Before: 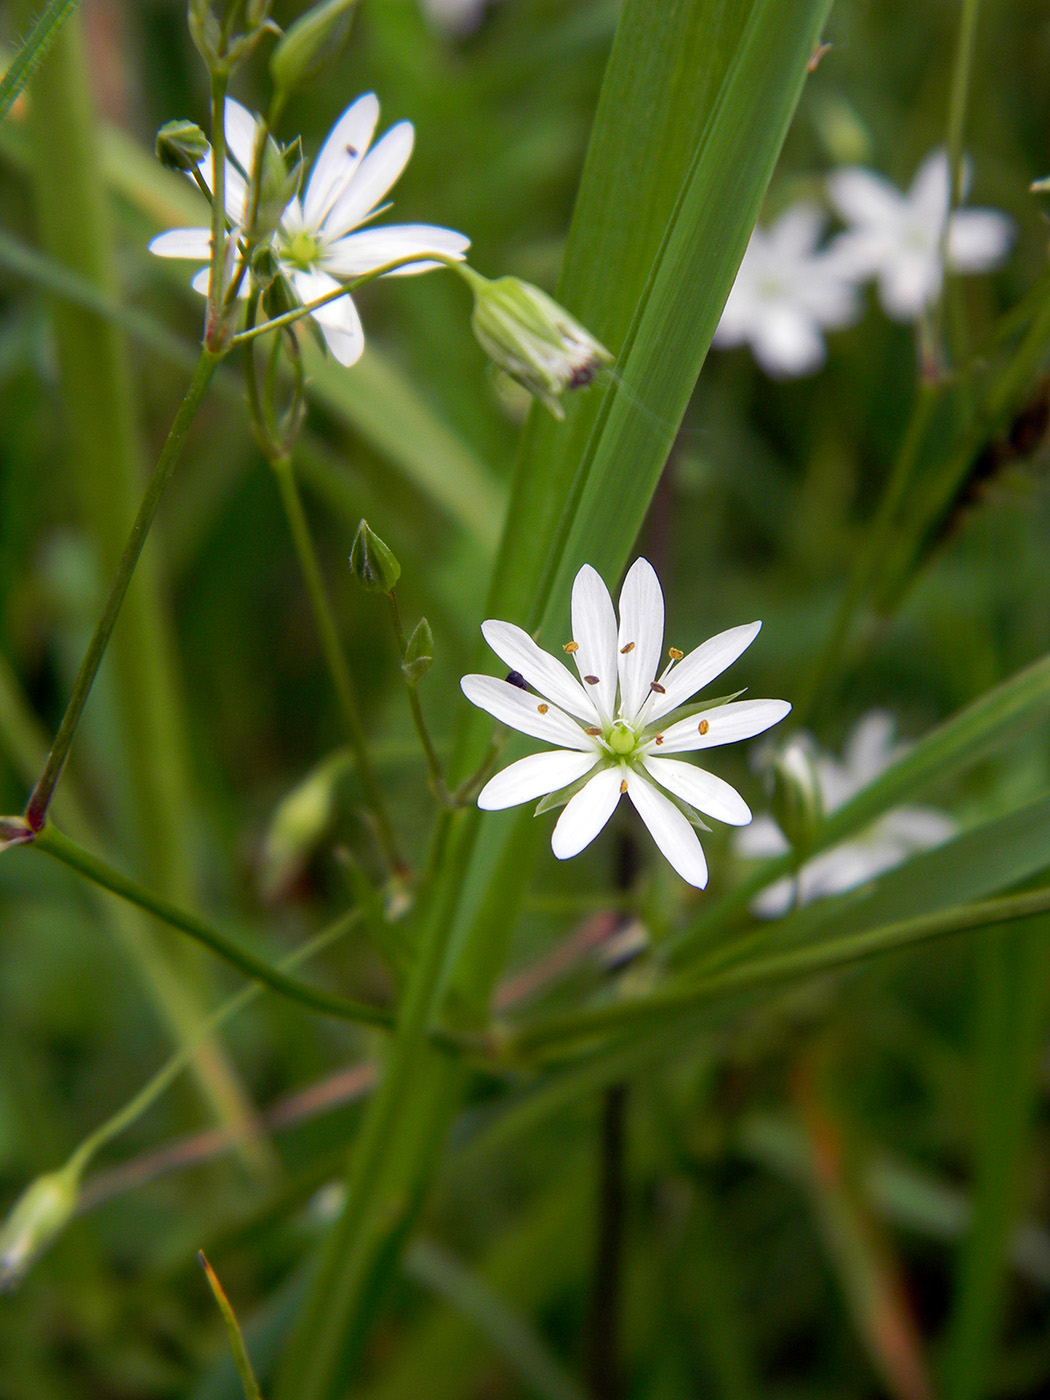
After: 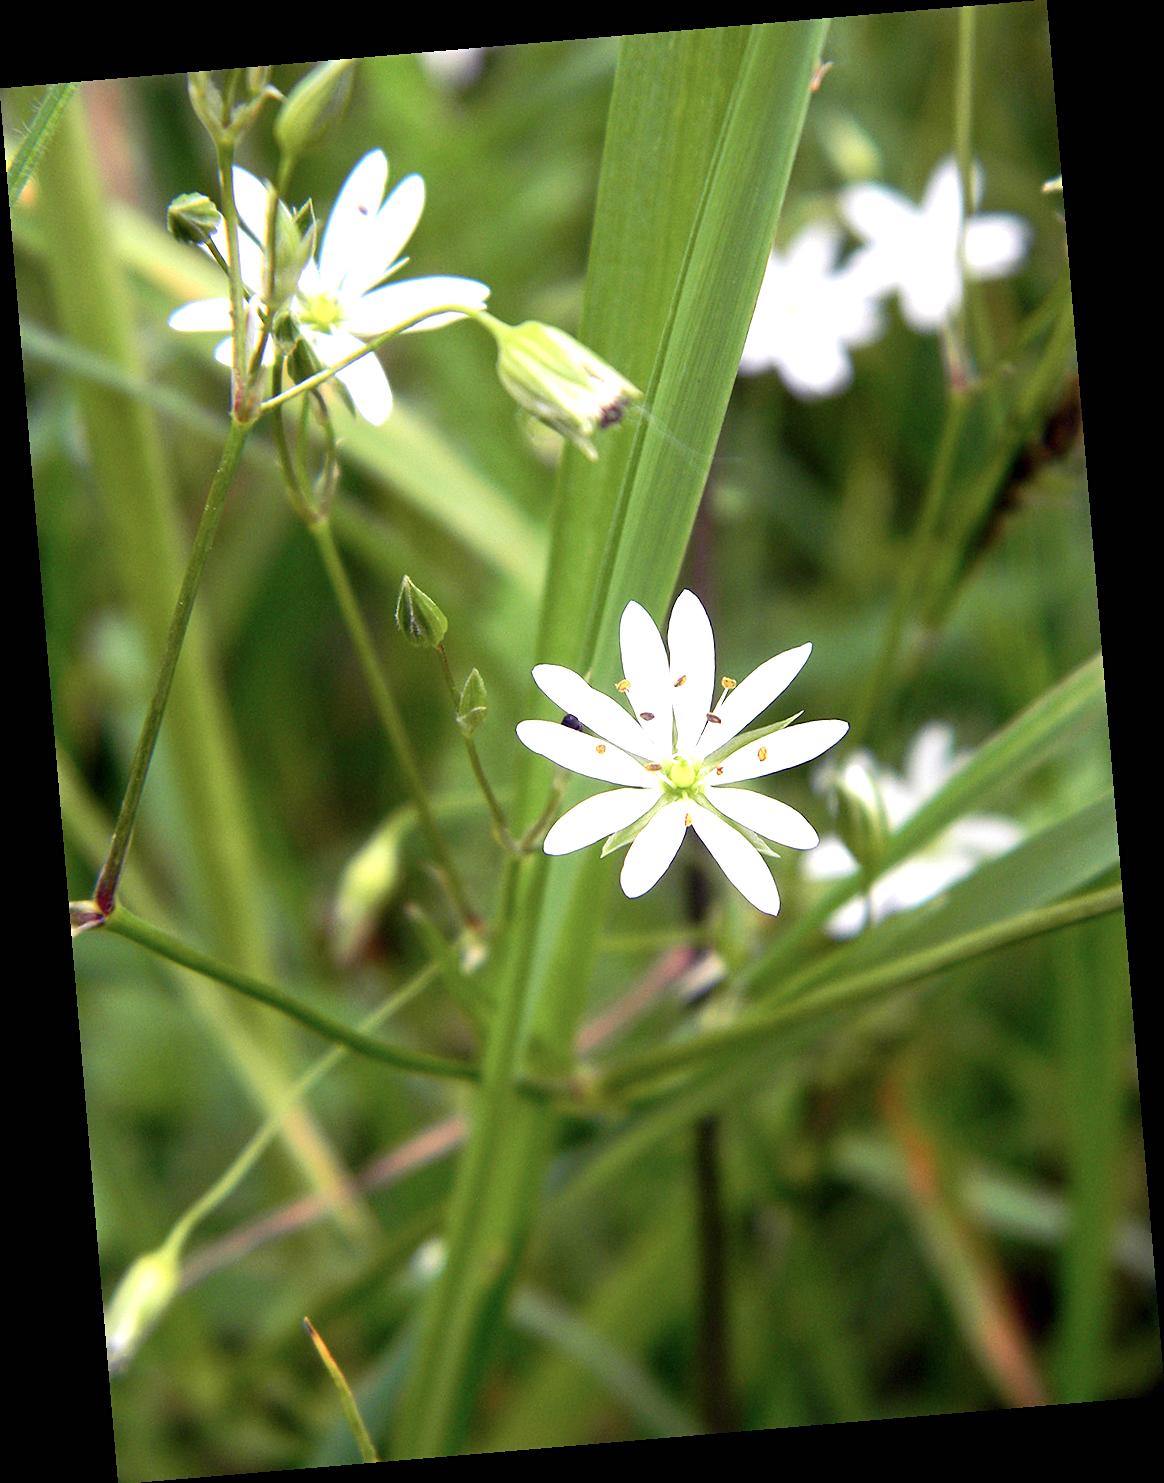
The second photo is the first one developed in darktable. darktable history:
sharpen: amount 0.2
exposure: black level correction 0, exposure 1.2 EV, compensate exposure bias true, compensate highlight preservation false
rotate and perspective: rotation -4.86°, automatic cropping off
white balance: red 1, blue 1
contrast brightness saturation: contrast 0.11, saturation -0.17
